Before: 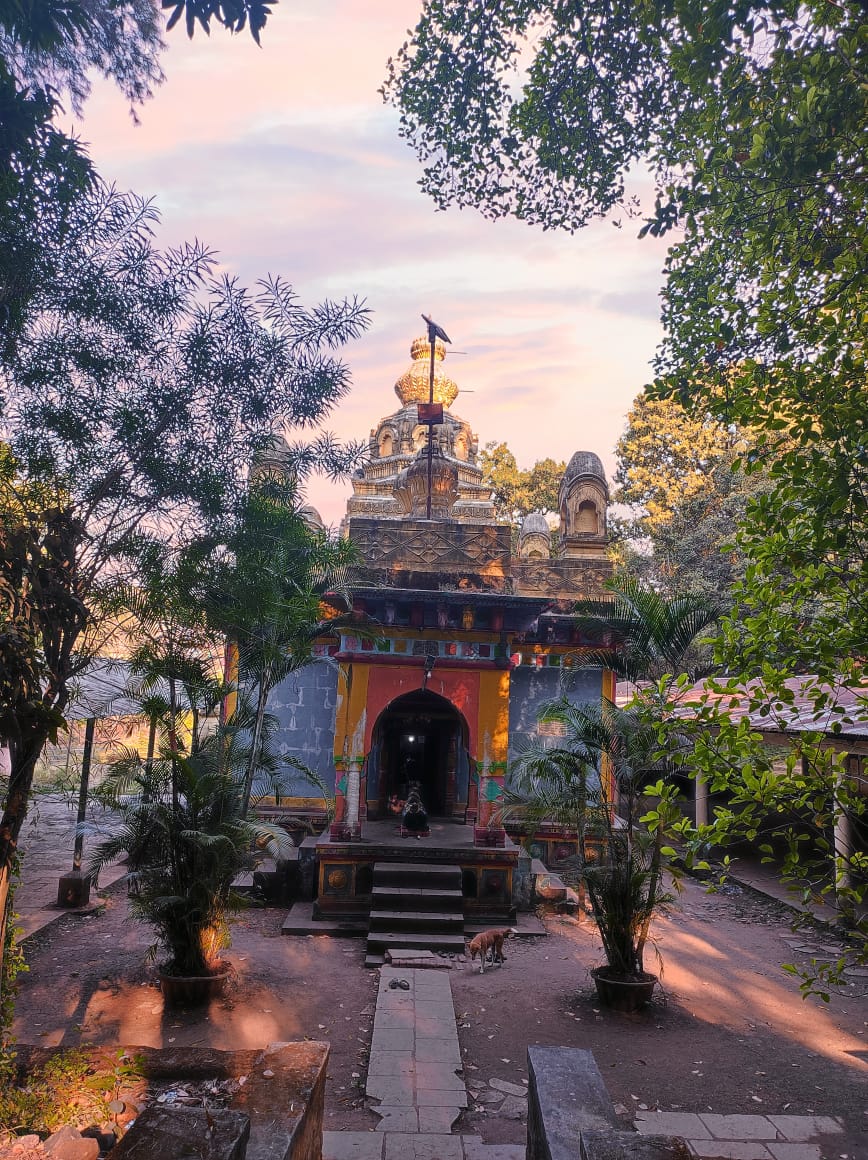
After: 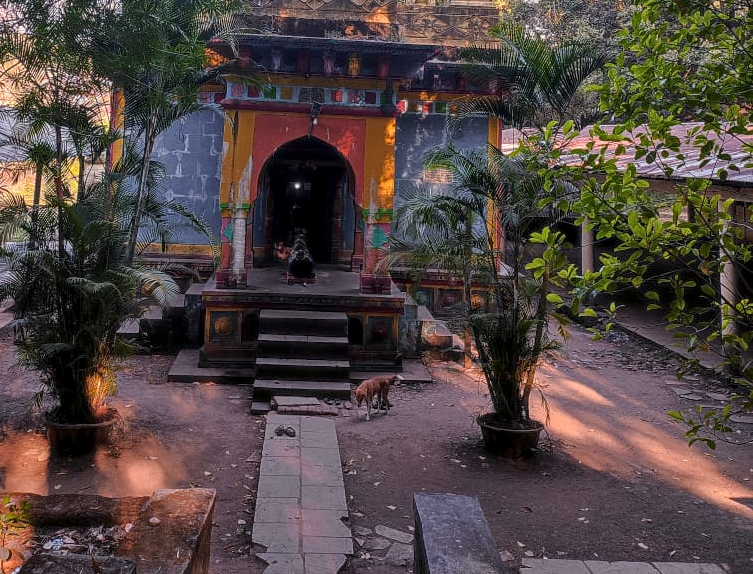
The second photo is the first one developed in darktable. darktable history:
local contrast: on, module defaults
crop and rotate: left 13.244%, top 47.742%, bottom 2.738%
